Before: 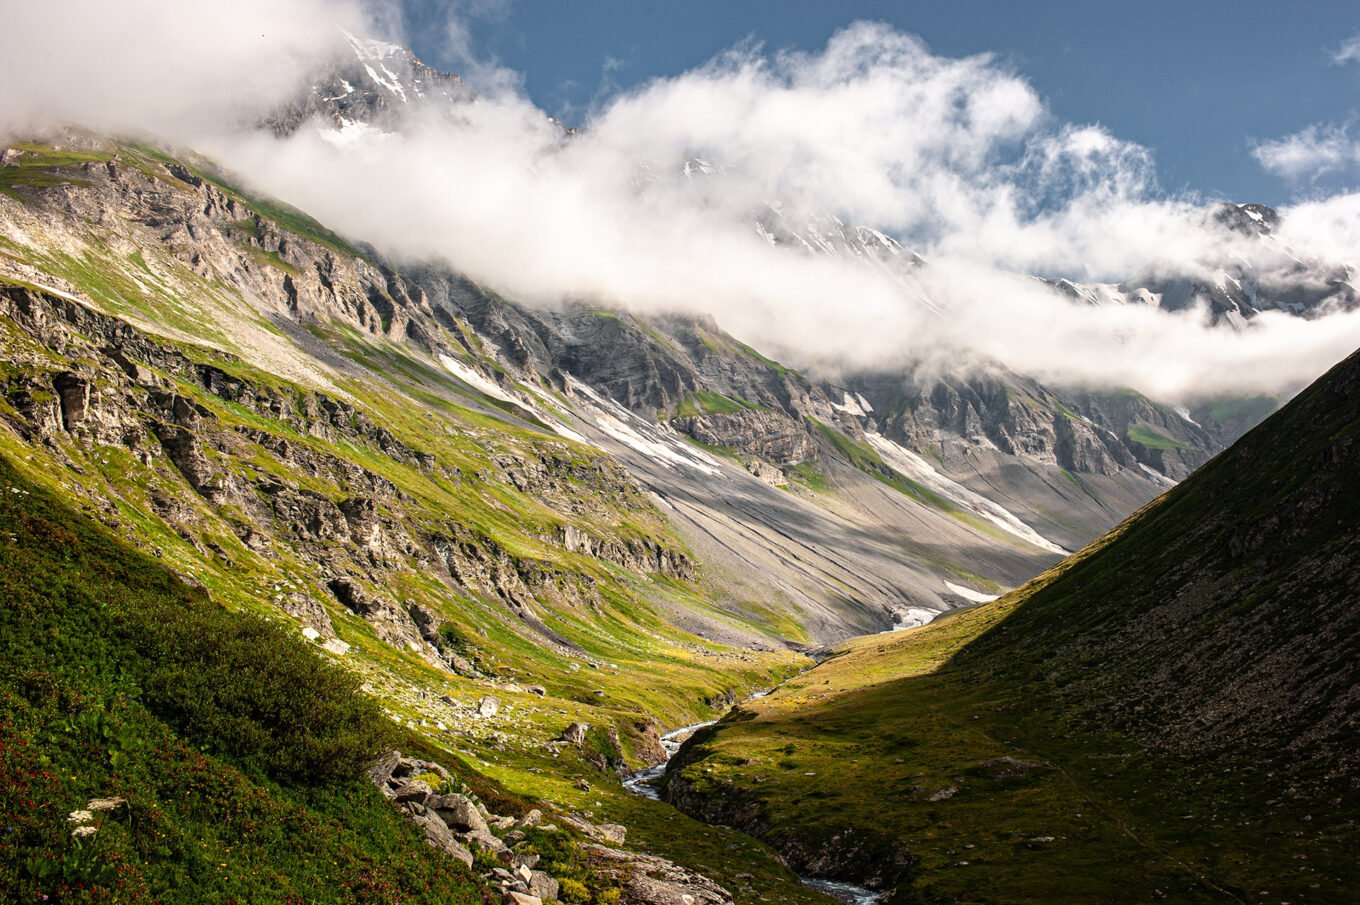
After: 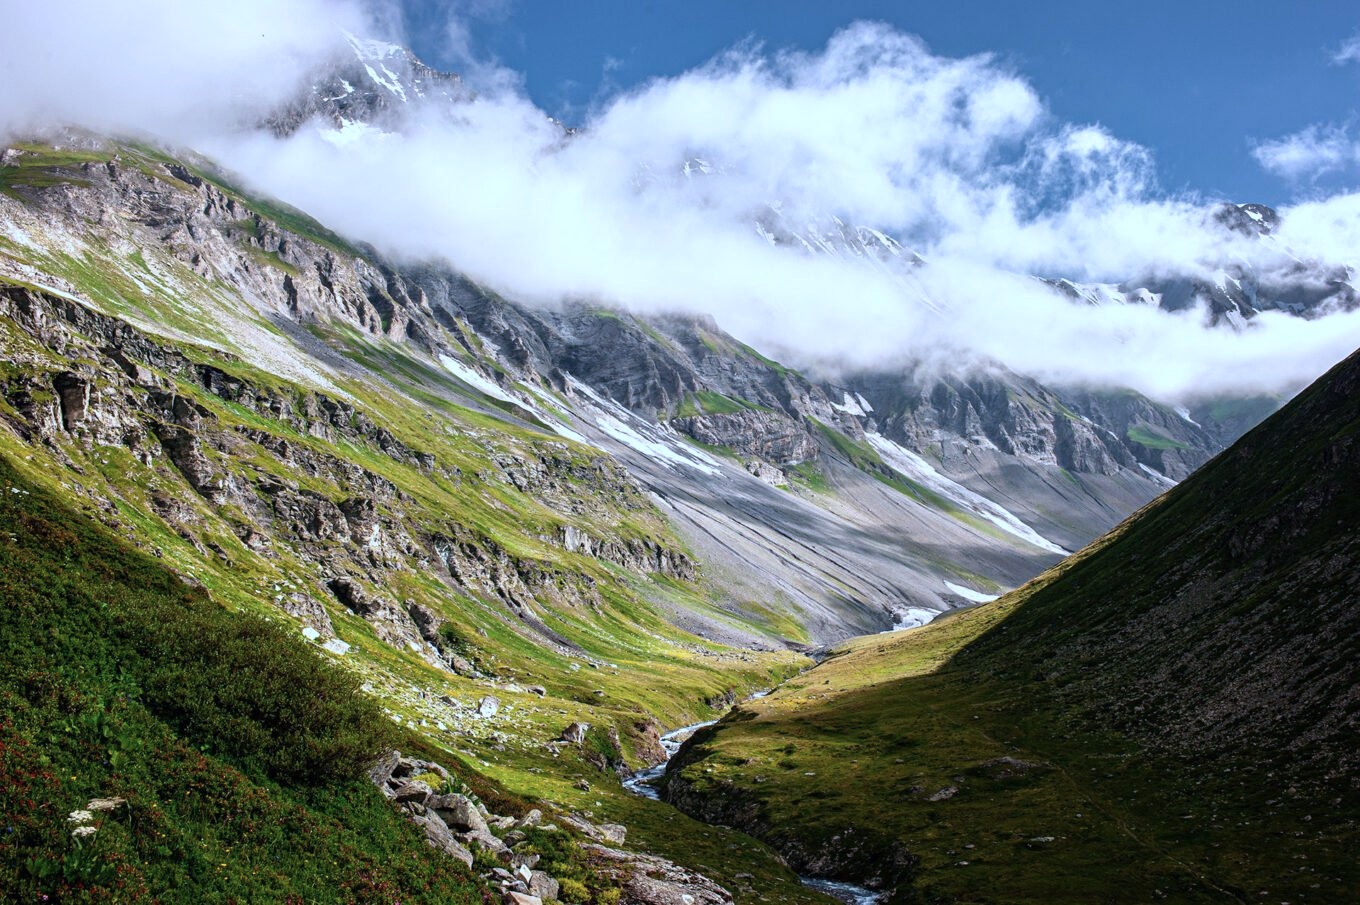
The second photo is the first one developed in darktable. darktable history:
color calibration: illuminant custom, x 0.39, y 0.392, temperature 3856.56 K
